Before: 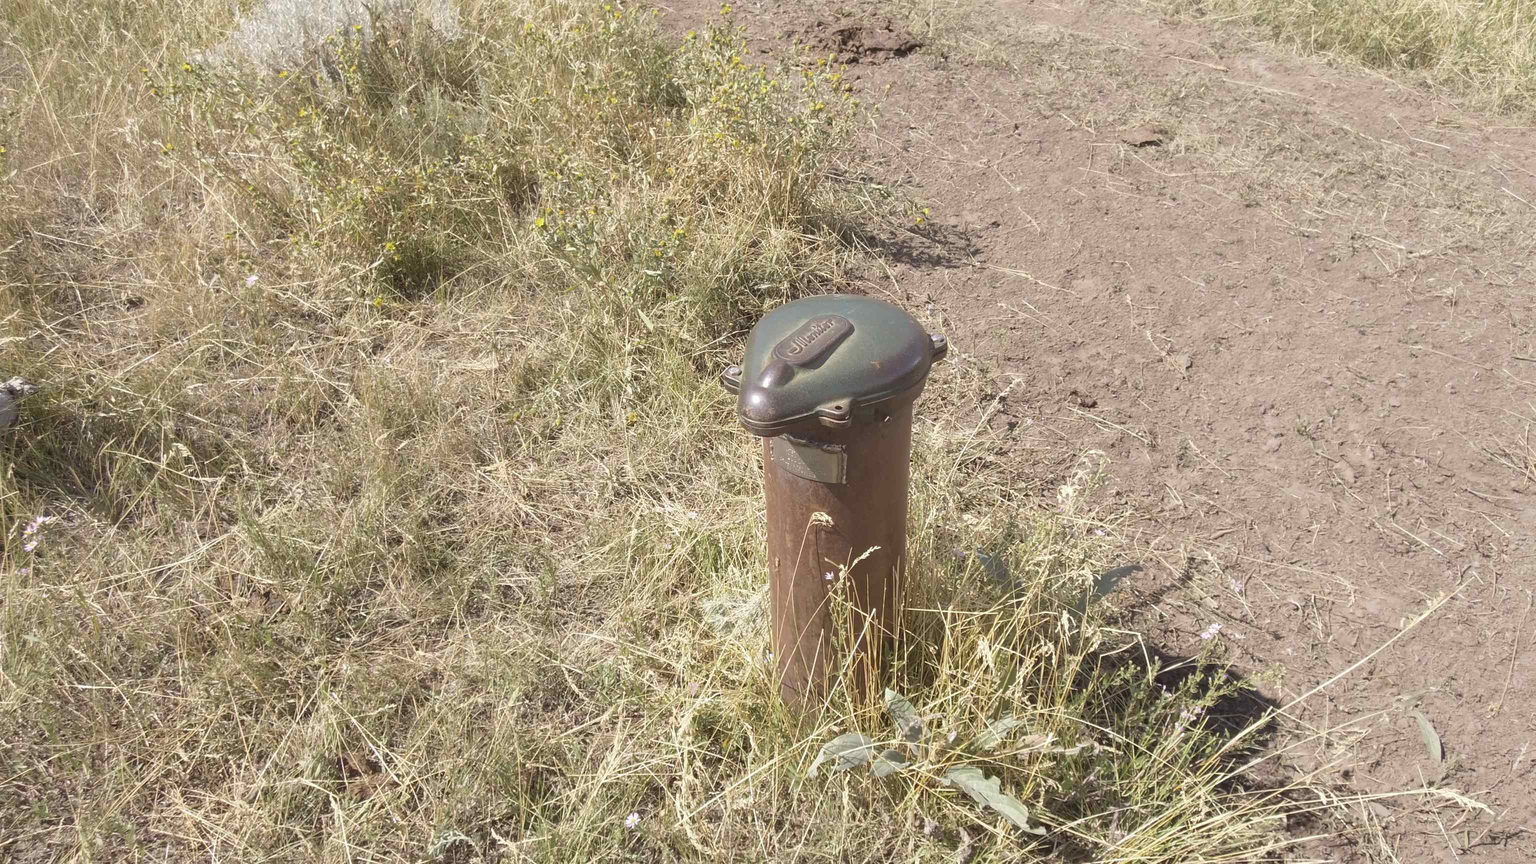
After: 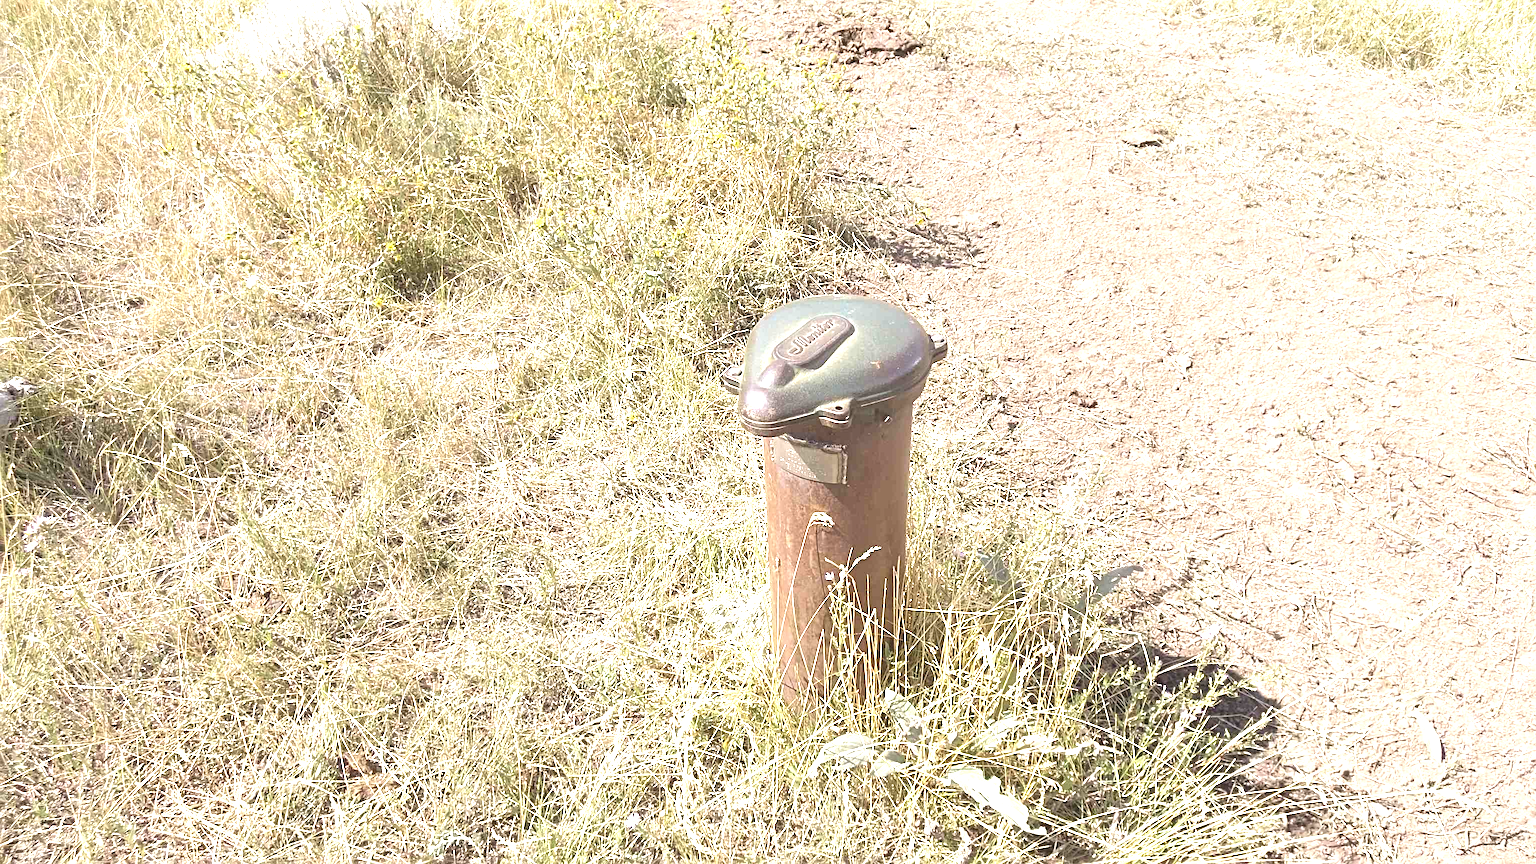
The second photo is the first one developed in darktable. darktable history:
exposure: exposure 0.998 EV, compensate highlight preservation false
tone equalizer: -8 EV -0.418 EV, -7 EV -0.387 EV, -6 EV -0.371 EV, -5 EV -0.195 EV, -3 EV 0.215 EV, -2 EV 0.355 EV, -1 EV 0.404 EV, +0 EV 0.411 EV
sharpen: radius 3.996
